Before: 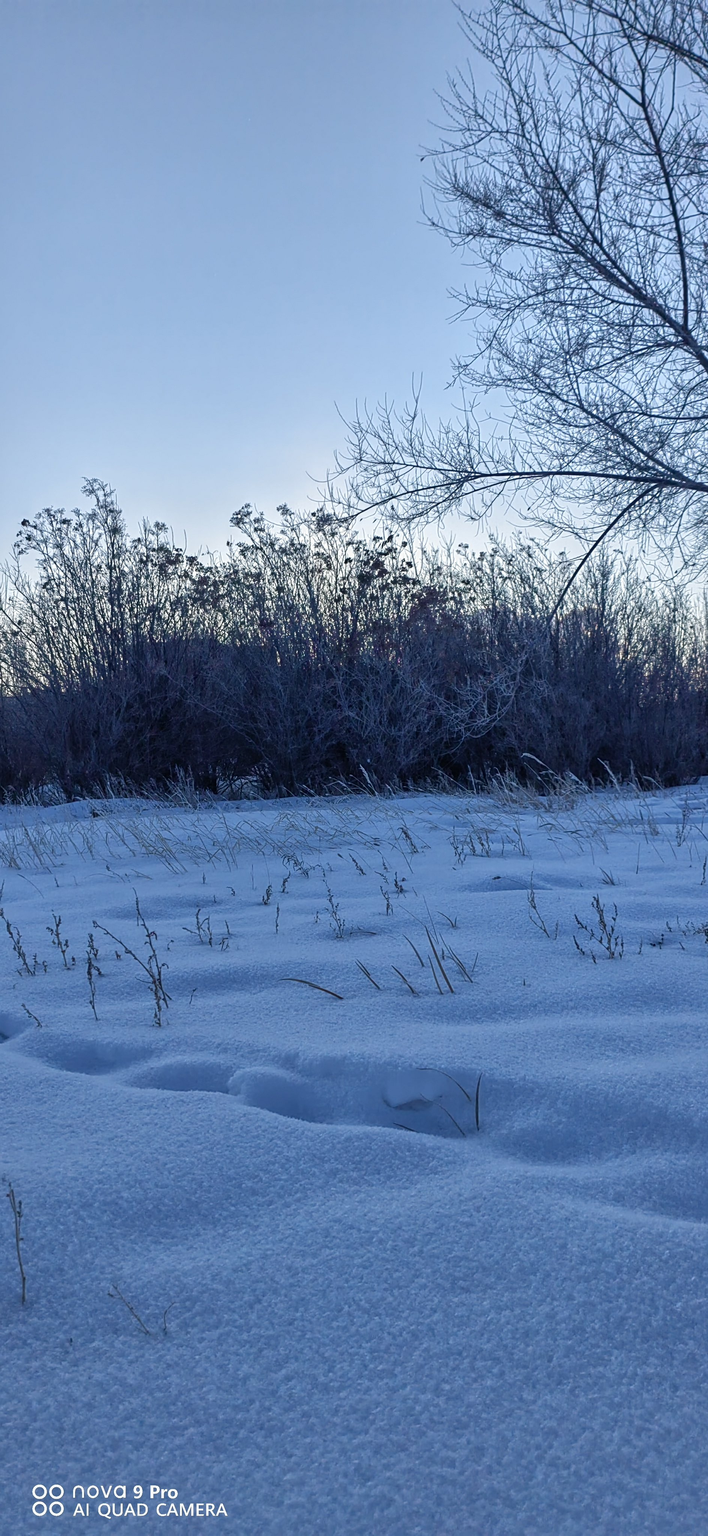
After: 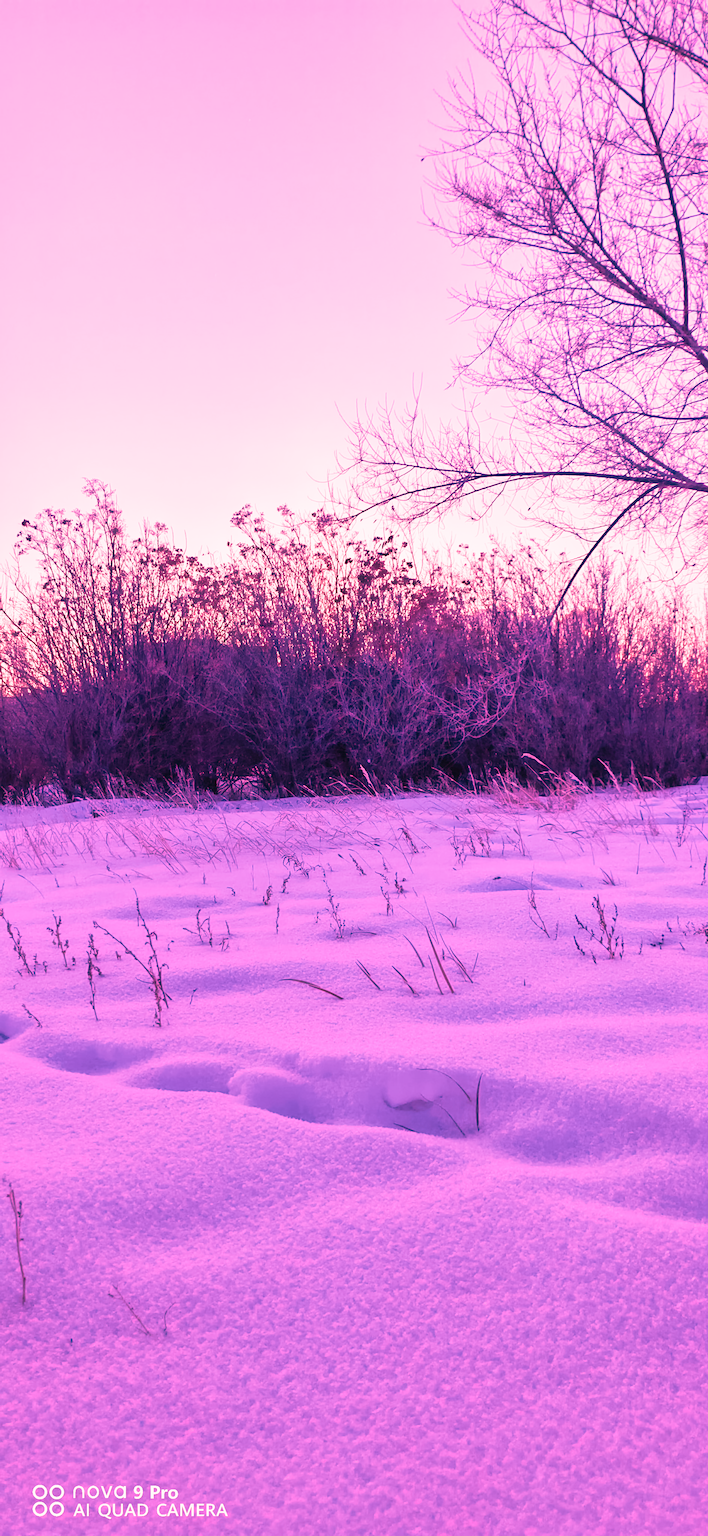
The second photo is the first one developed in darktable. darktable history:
contrast equalizer: octaves 7, y [[0.502, 0.505, 0.512, 0.529, 0.564, 0.588], [0.5 ×6], [0.502, 0.505, 0.512, 0.529, 0.564, 0.588], [0, 0.001, 0.001, 0.004, 0.008, 0.011], [0, 0.001, 0.001, 0.004, 0.008, 0.011]], mix -1
raw chromatic aberrations: on, module defaults
color calibration: illuminant F (fluorescent), F source F9 (Cool White Deluxe 4150 K) – high CRI, x 0.374, y 0.373, temperature 4158.34 K
denoise (profiled): strength 1.2, preserve shadows 1.8, a [-1, 0, 0], y [[0.5 ×7] ×4, [0 ×7], [0.5 ×7]], compensate highlight preservation false
white balance: red 2.9, blue 1.358
sigmoid "neutral gray": contrast 1.22, skew 0.65
